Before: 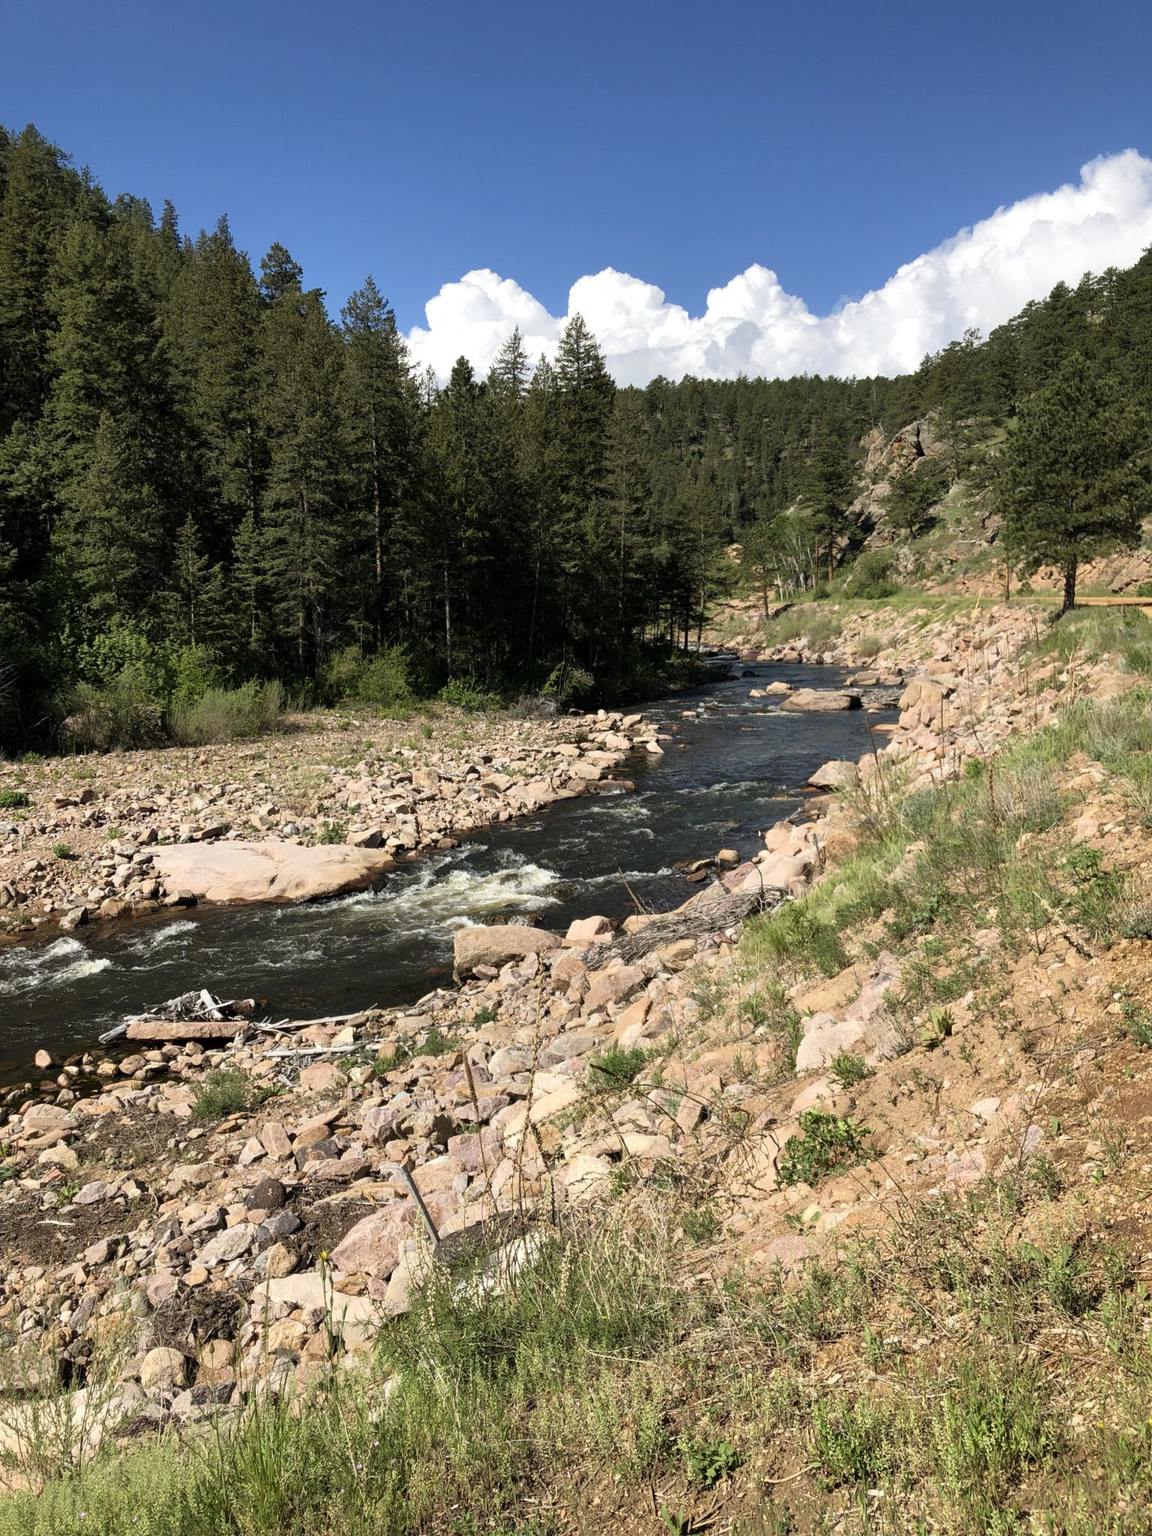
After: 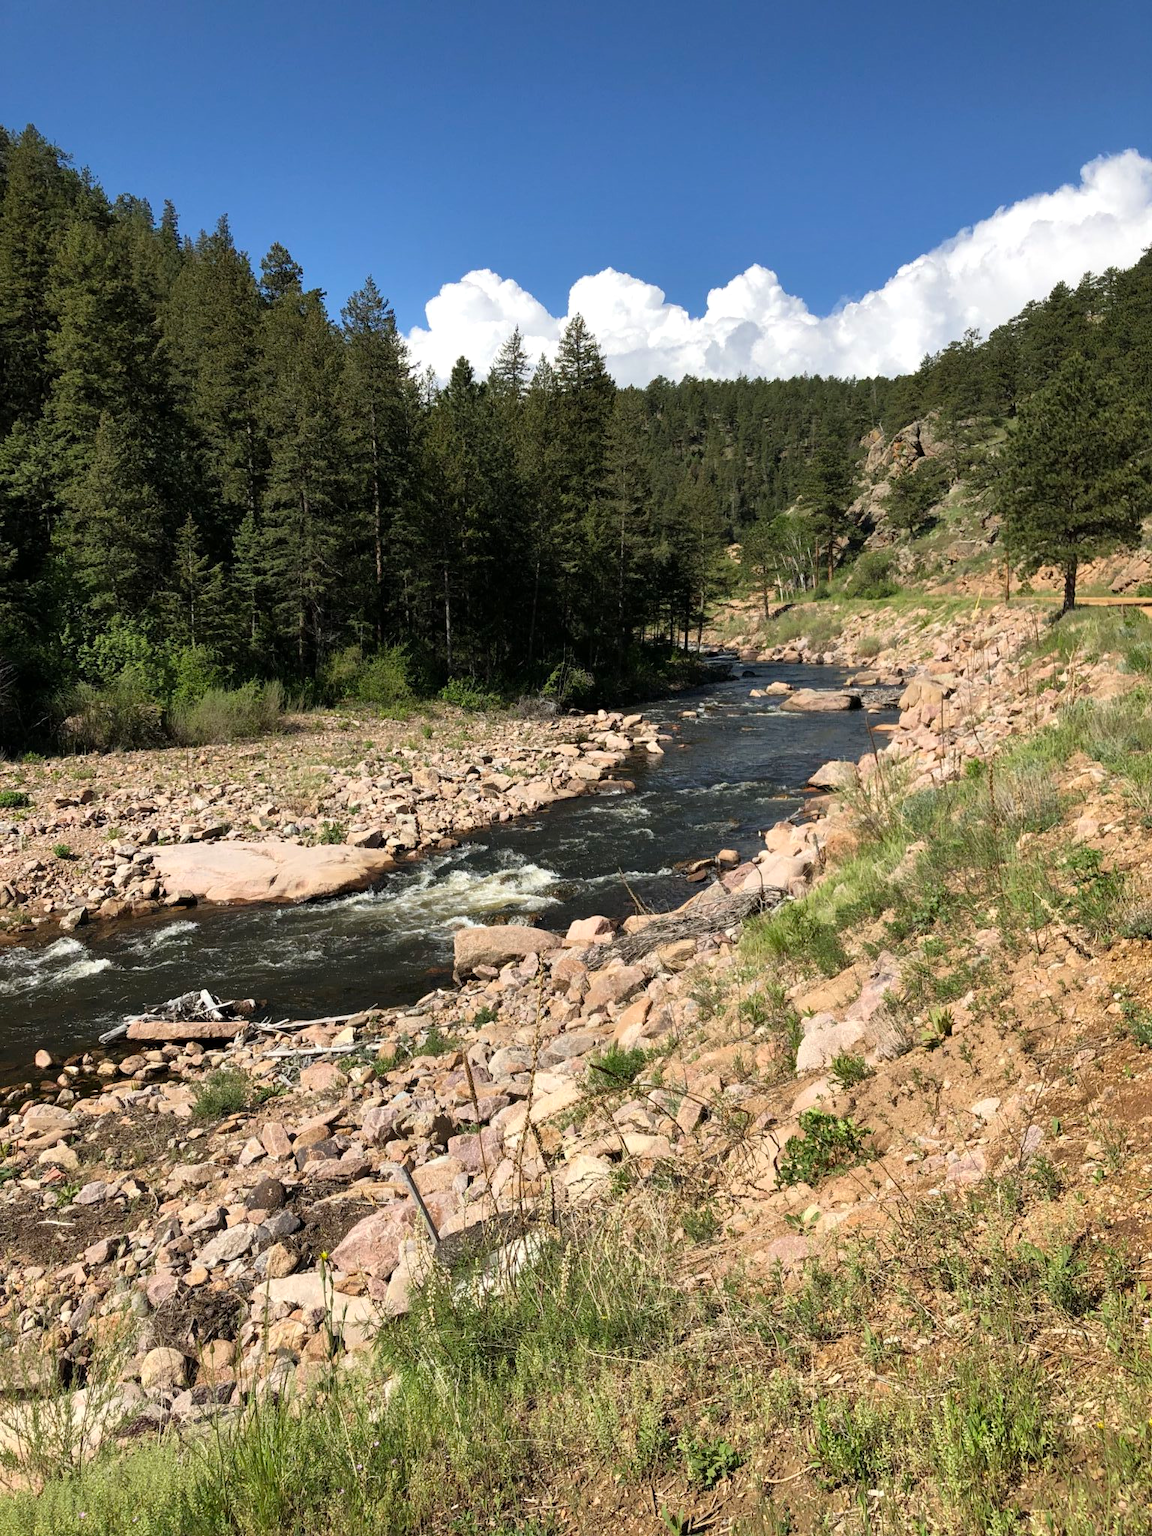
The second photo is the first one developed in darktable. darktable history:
shadows and highlights: shadows 11.19, white point adjustment 1.25, soften with gaussian
